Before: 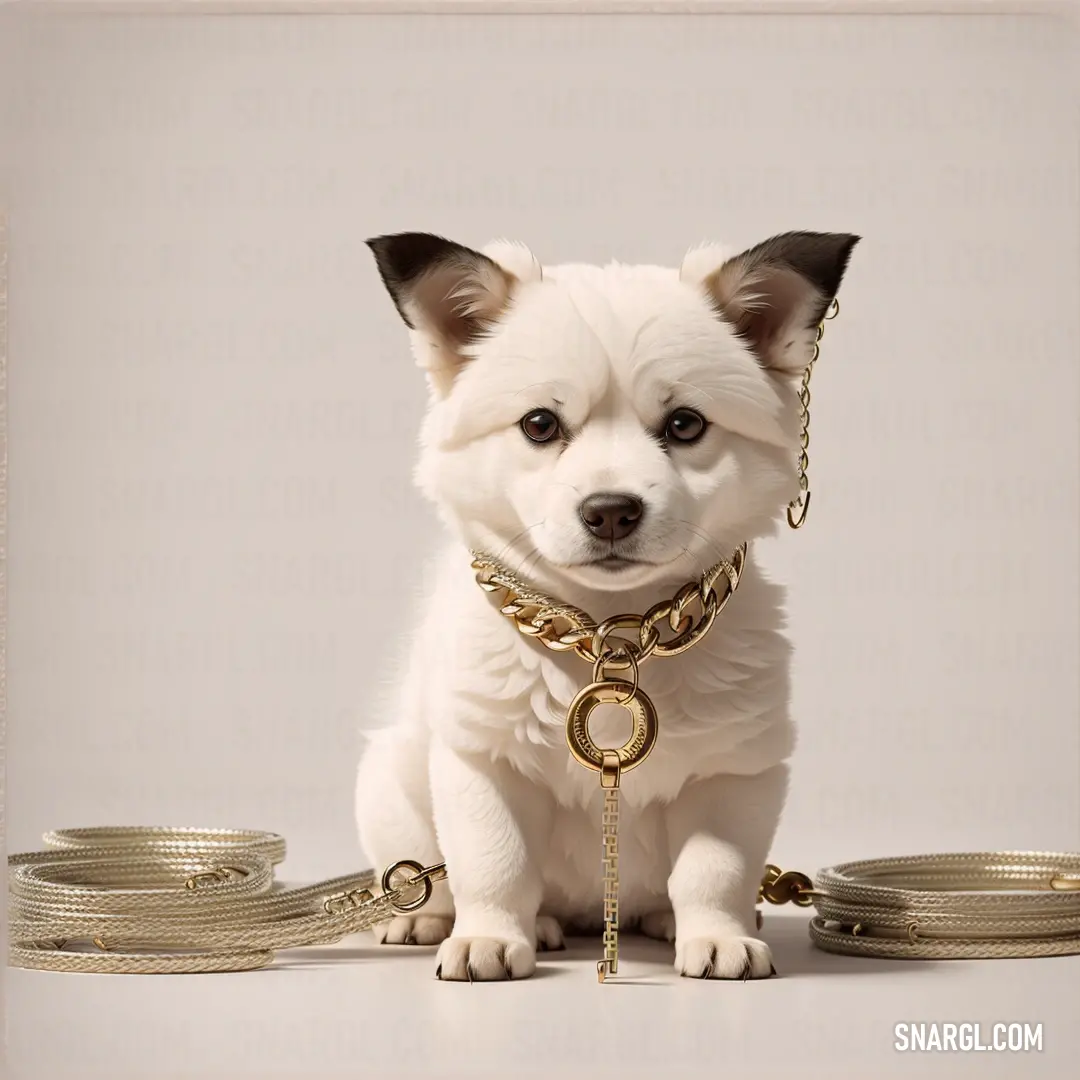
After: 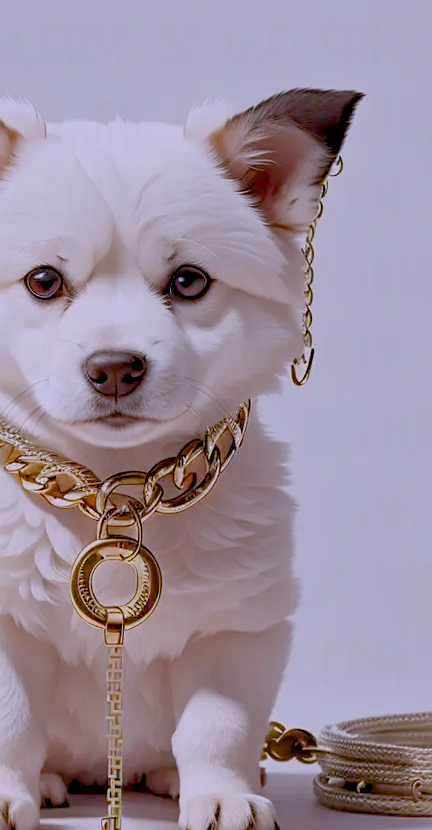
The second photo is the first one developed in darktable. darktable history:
crop: left 45.982%, top 13.249%, right 13.968%, bottom 9.83%
sharpen: amount 0.208
color balance rgb: global offset › luminance -0.498%, linear chroma grading › global chroma 0.872%, perceptual saturation grading › global saturation 34.566%, perceptual saturation grading › highlights -29.872%, perceptual saturation grading › shadows 35.536%, contrast -29.772%
color calibration: illuminant as shot in camera, x 0.379, y 0.397, temperature 4131.8 K
tone equalizer: on, module defaults
local contrast: highlights 105%, shadows 98%, detail 119%, midtone range 0.2
